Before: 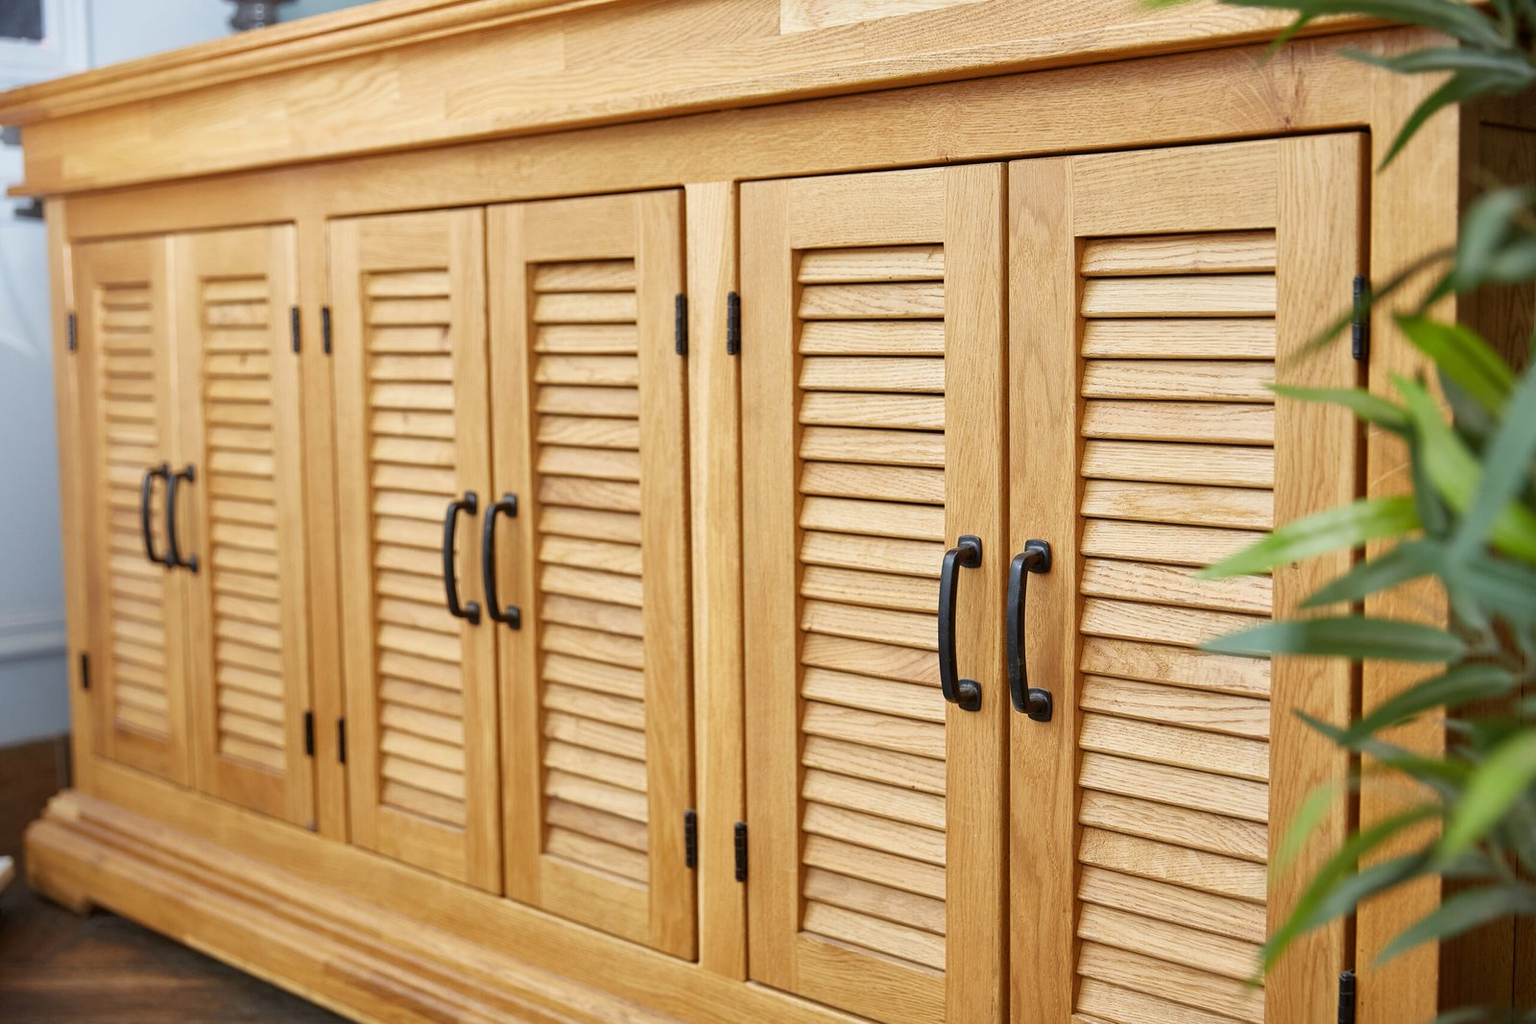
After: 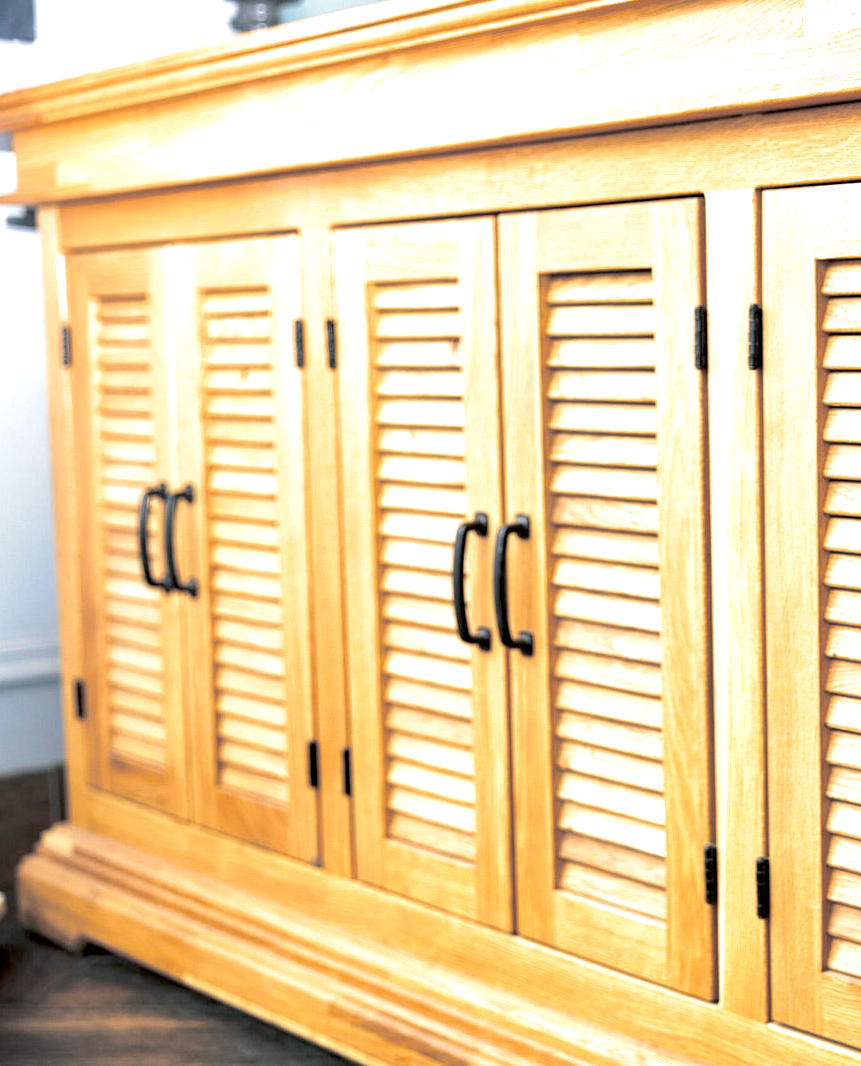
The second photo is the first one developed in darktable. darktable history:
crop: left 0.587%, right 45.588%, bottom 0.086%
split-toning: shadows › hue 205.2°, shadows › saturation 0.29, highlights › hue 50.4°, highlights › saturation 0.38, balance -49.9
exposure: black level correction 0.011, exposure 1.088 EV, compensate exposure bias true, compensate highlight preservation false
